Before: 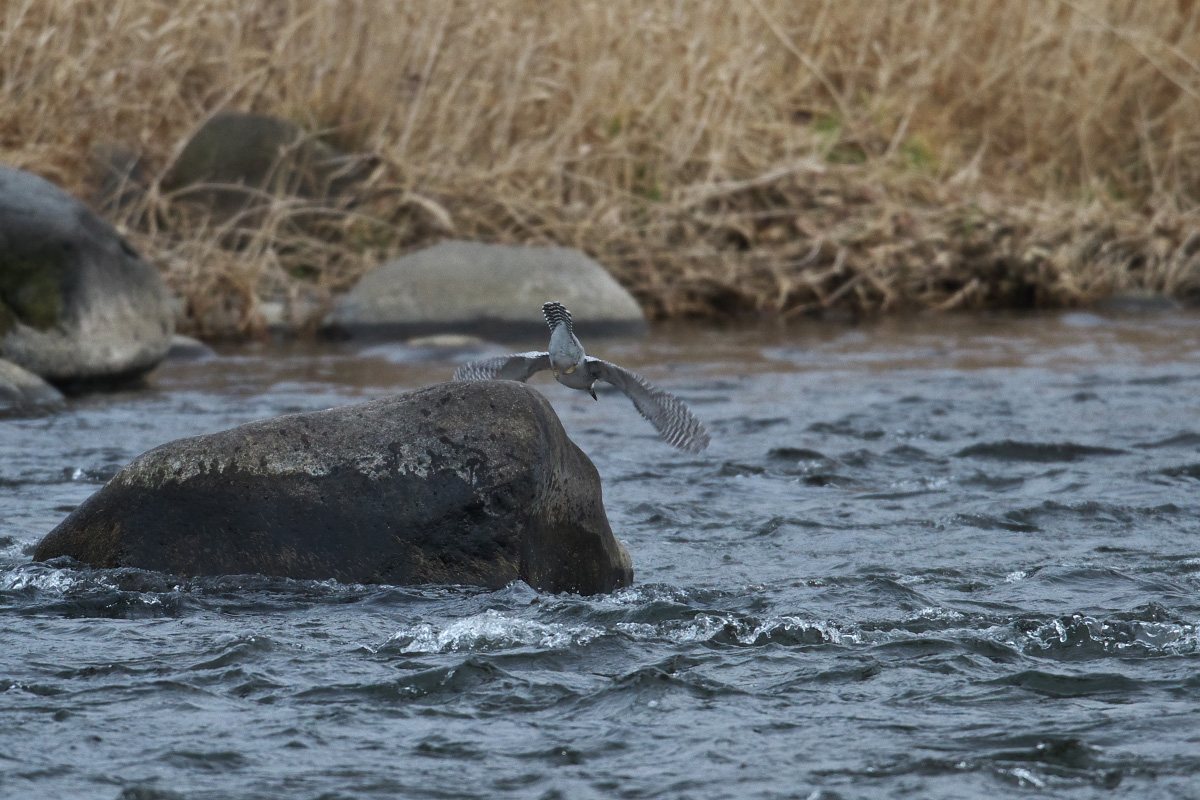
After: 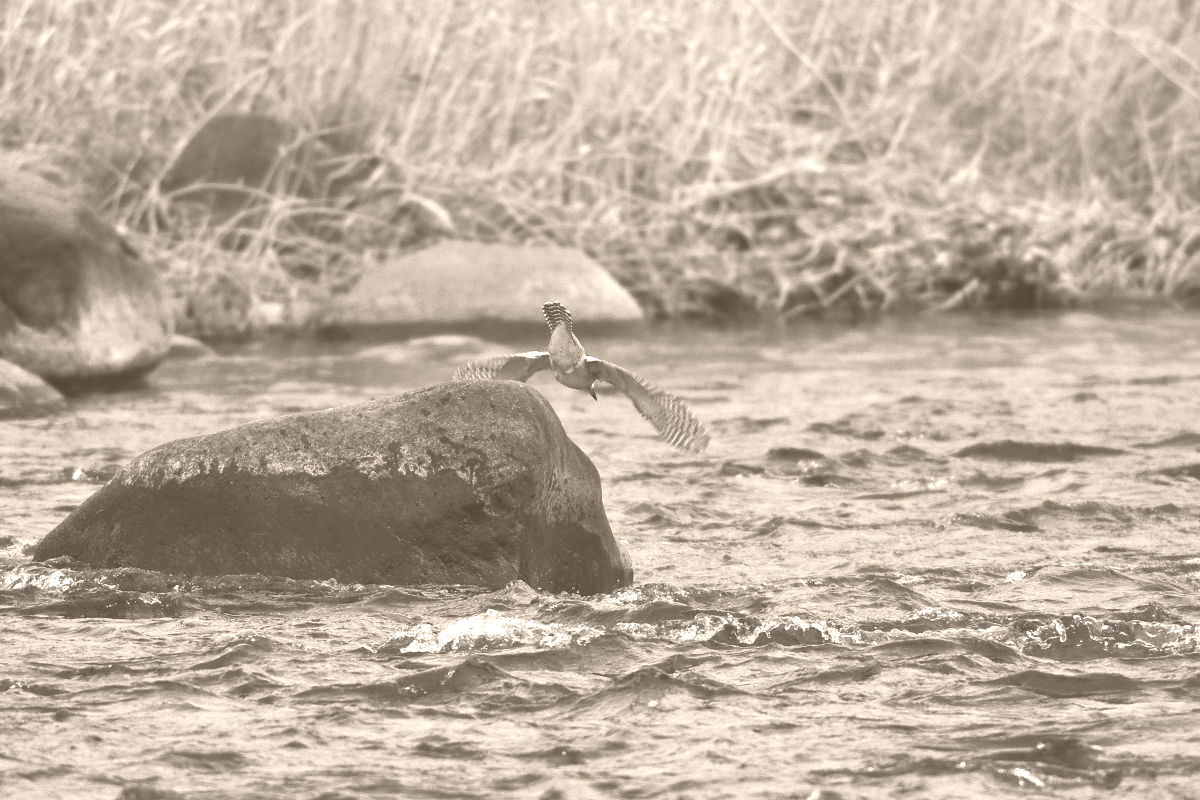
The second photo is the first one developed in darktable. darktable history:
color correction: highlights a* 17.03, highlights b* 0.205, shadows a* -15.38, shadows b* -14.56, saturation 1.5
colorize: hue 34.49°, saturation 35.33%, source mix 100%, version 1
color zones: curves: ch0 [(0.25, 0.5) (0.636, 0.25) (0.75, 0.5)]
color balance rgb: perceptual saturation grading › global saturation 20%, global vibrance 20%
